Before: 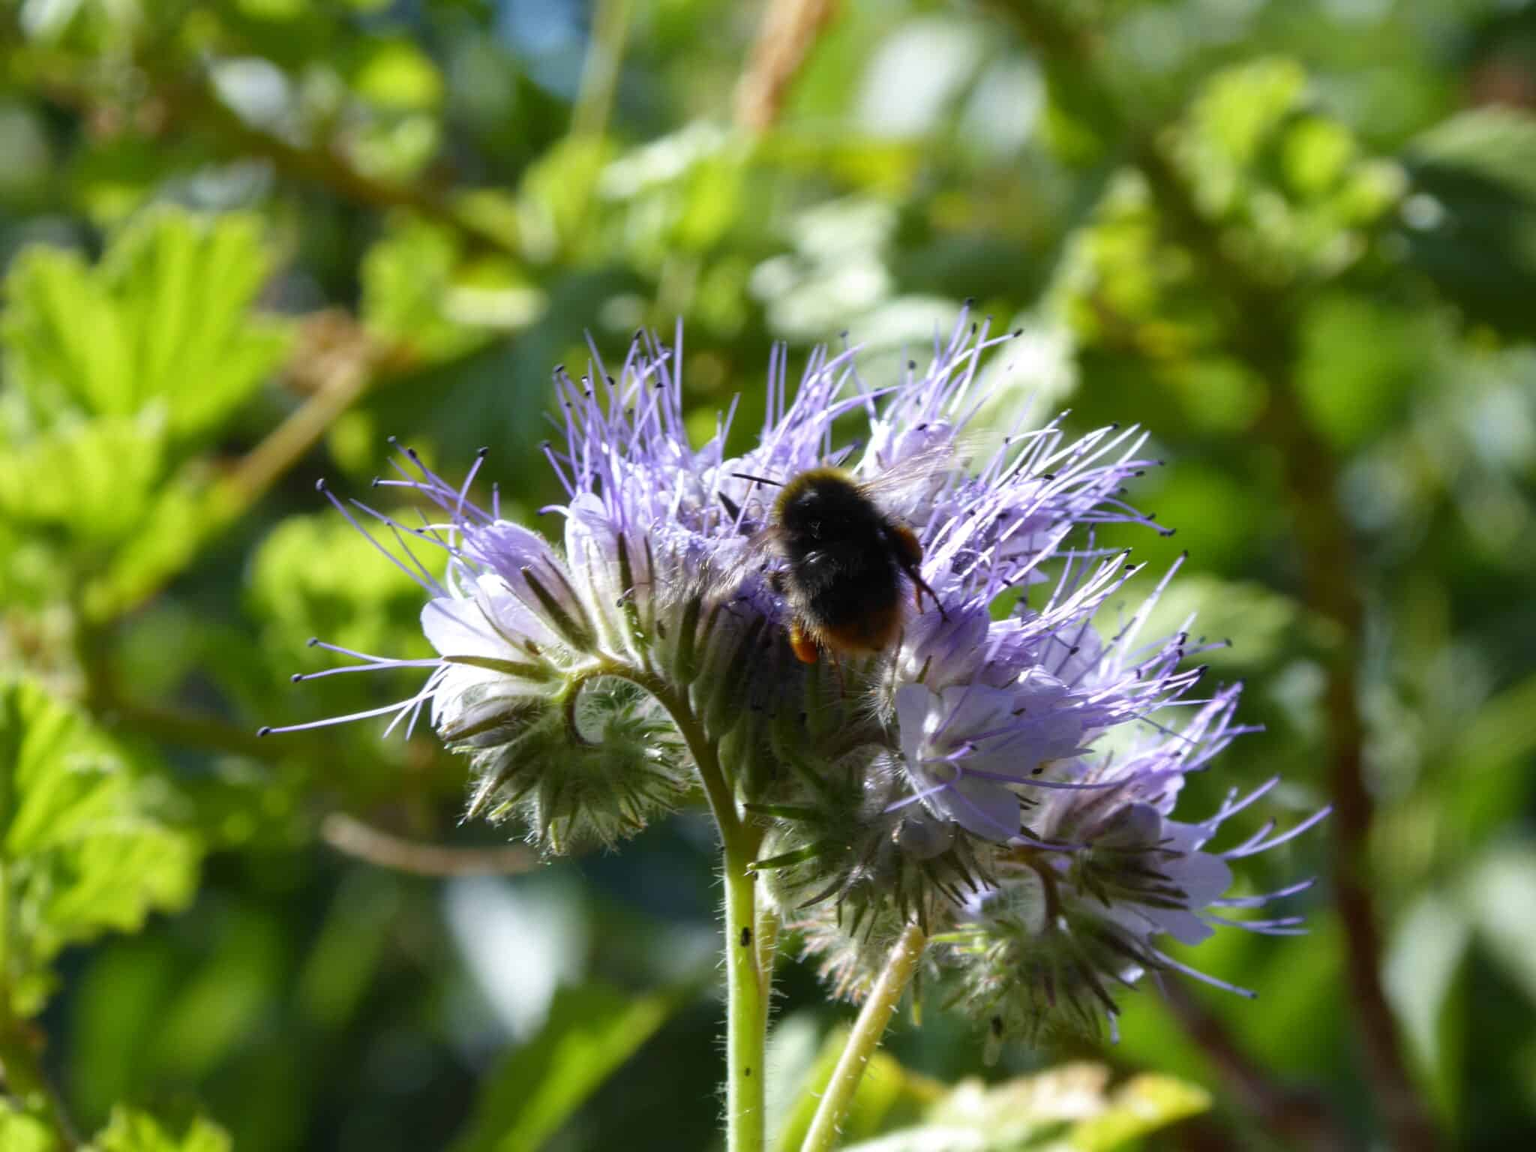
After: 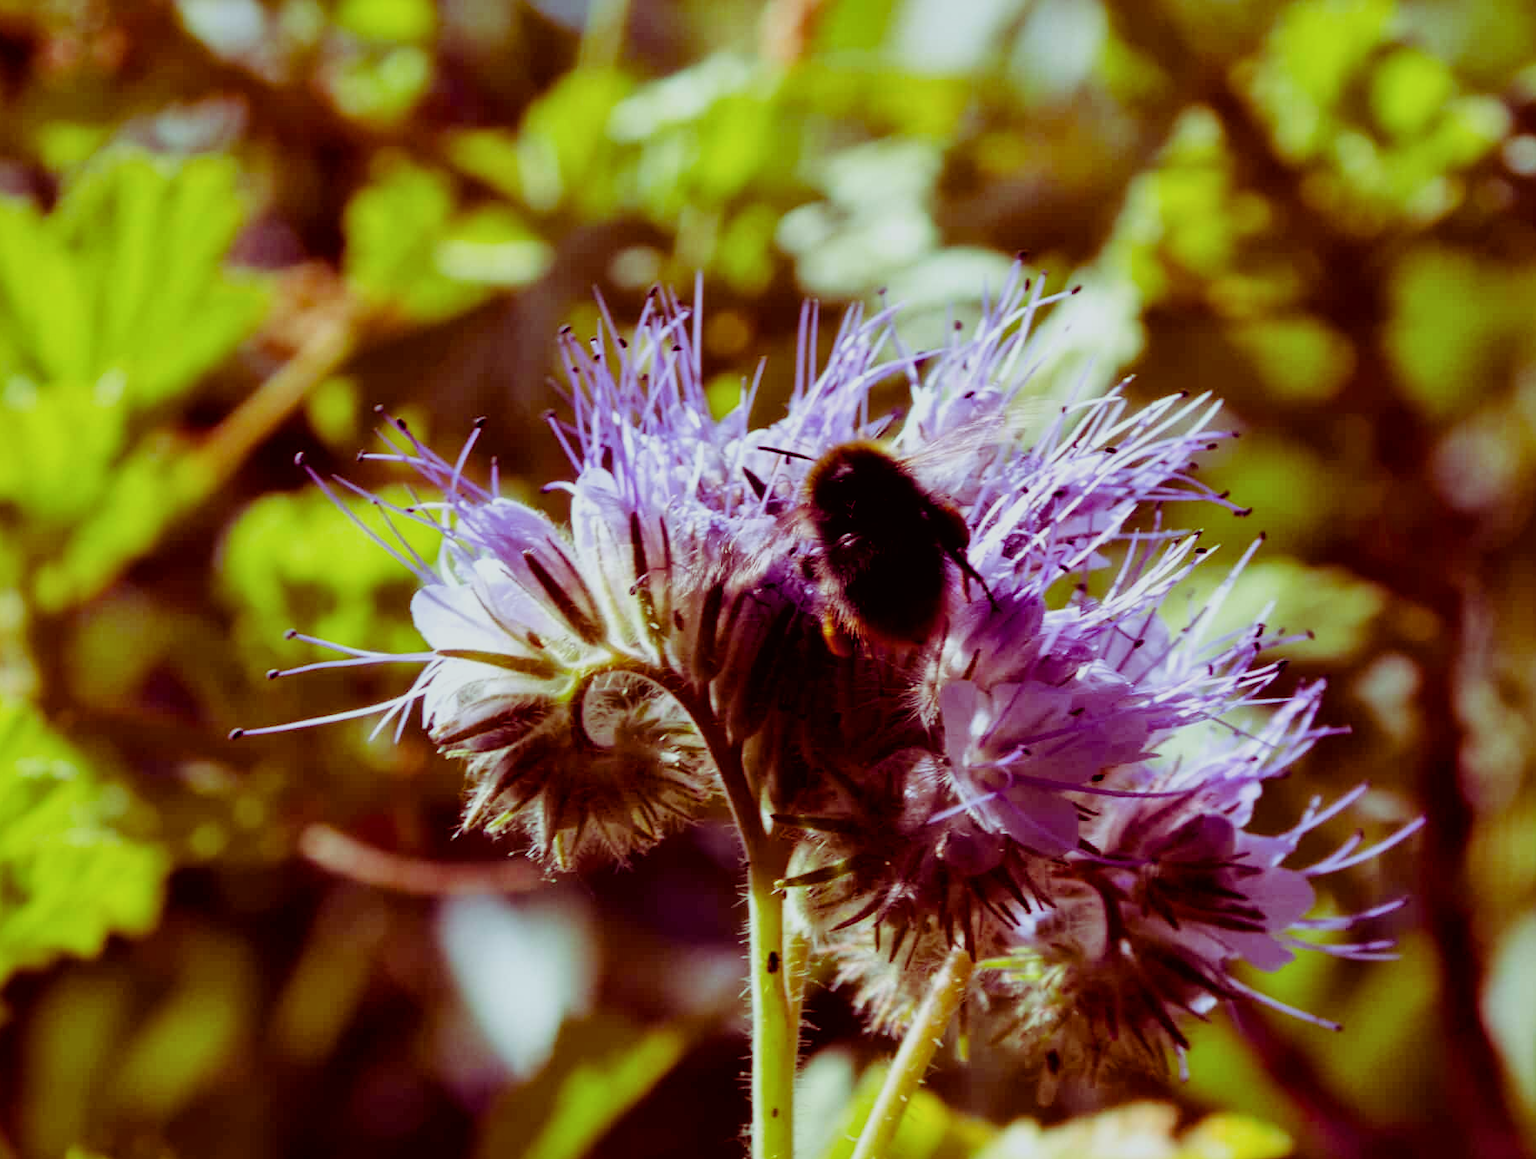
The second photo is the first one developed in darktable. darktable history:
local contrast: mode bilateral grid, contrast 20, coarseness 50, detail 120%, midtone range 0.2
filmic rgb: middle gray luminance 28.93%, black relative exposure -10.25 EV, white relative exposure 5.47 EV, target black luminance 0%, hardness 3.97, latitude 1.75%, contrast 1.13, highlights saturation mix 3.65%, shadows ↔ highlights balance 15.2%
color balance rgb: shadows lift › luminance -18.373%, shadows lift › chroma 35.411%, perceptual saturation grading › global saturation 19.313%, global vibrance 0.279%
crop: left 3.398%, top 6.348%, right 6.764%, bottom 3.249%
color correction: highlights a* -2.95, highlights b* -2.37, shadows a* 2.38, shadows b* 2.81
